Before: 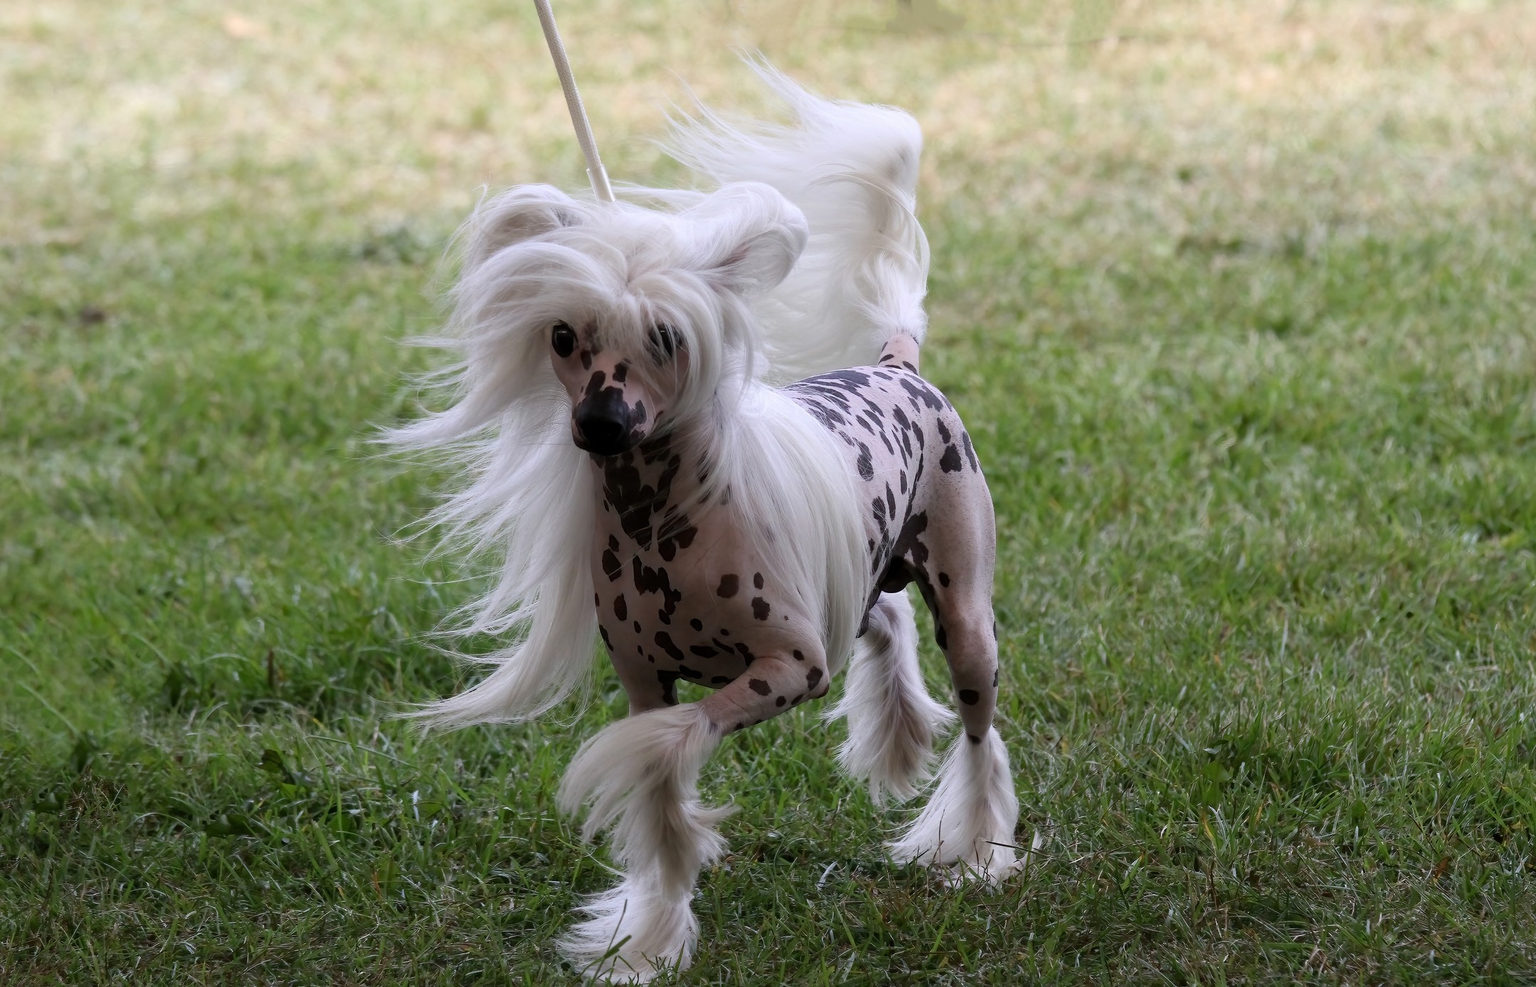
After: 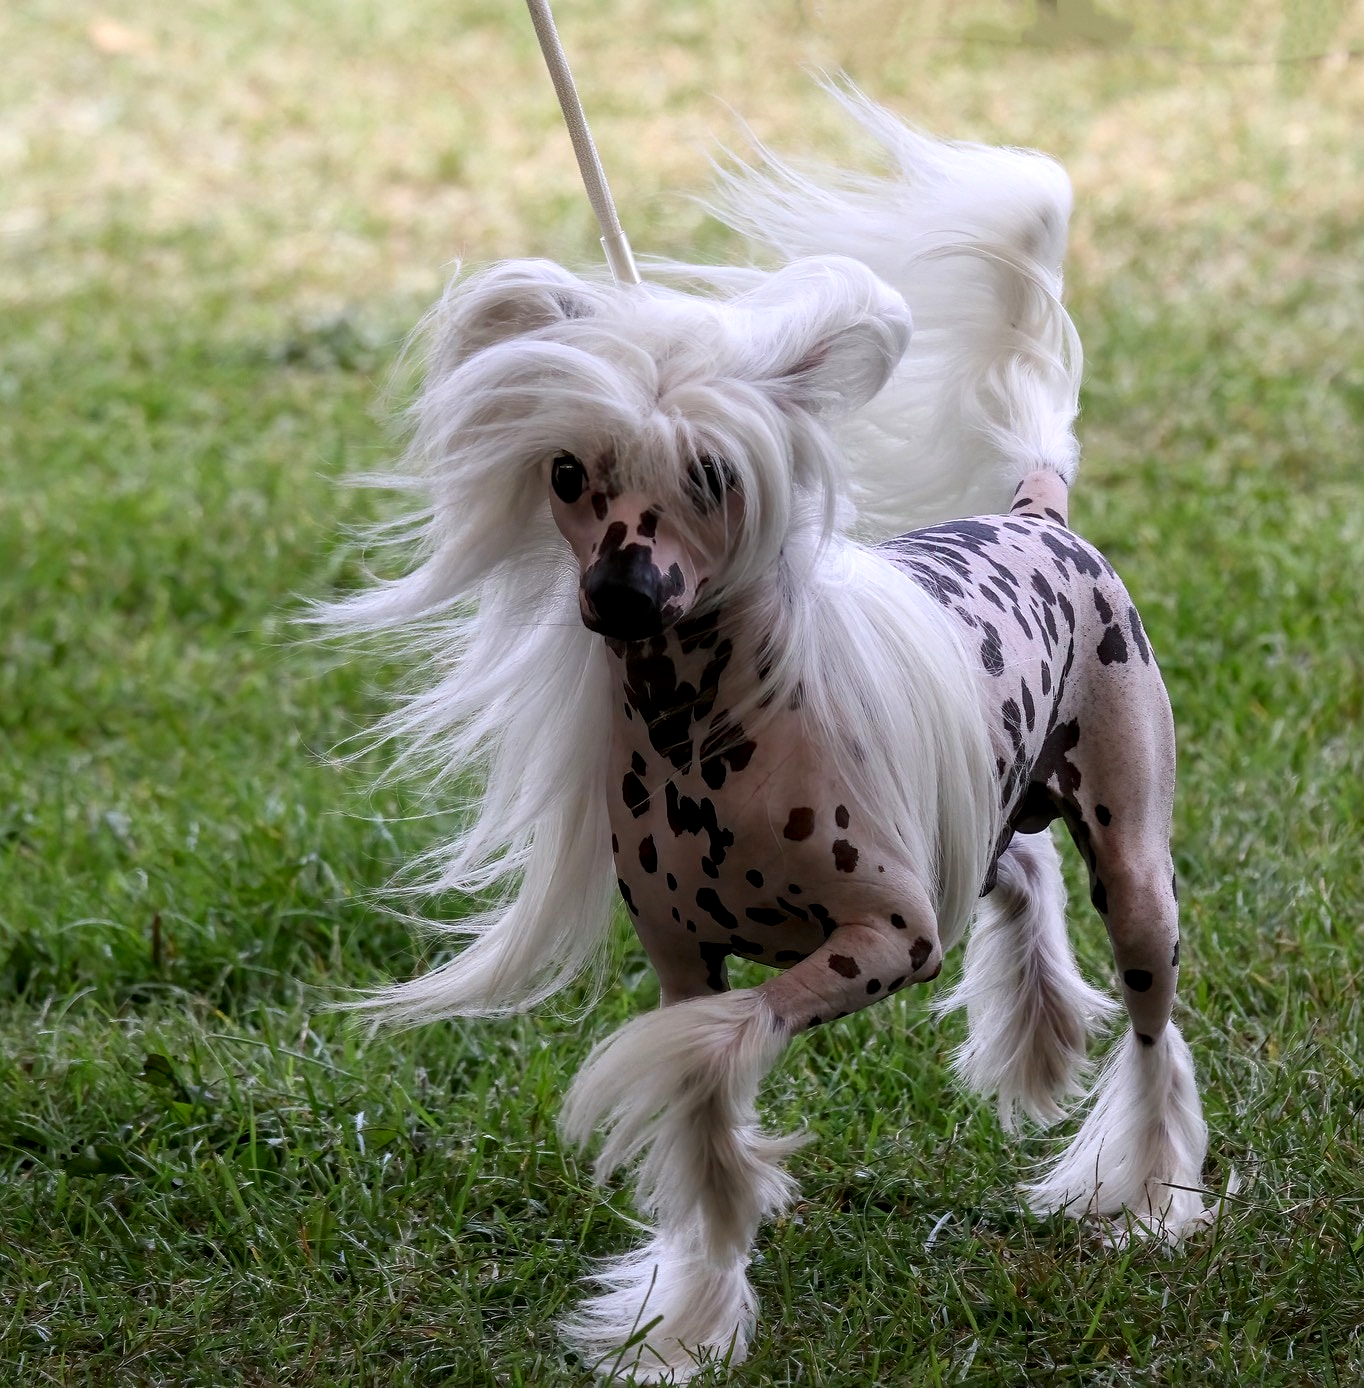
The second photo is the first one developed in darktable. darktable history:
sharpen: amount 0.206
local contrast: detail 130%
contrast brightness saturation: contrast 0.043, saturation 0.164
crop: left 10.414%, right 26.392%
